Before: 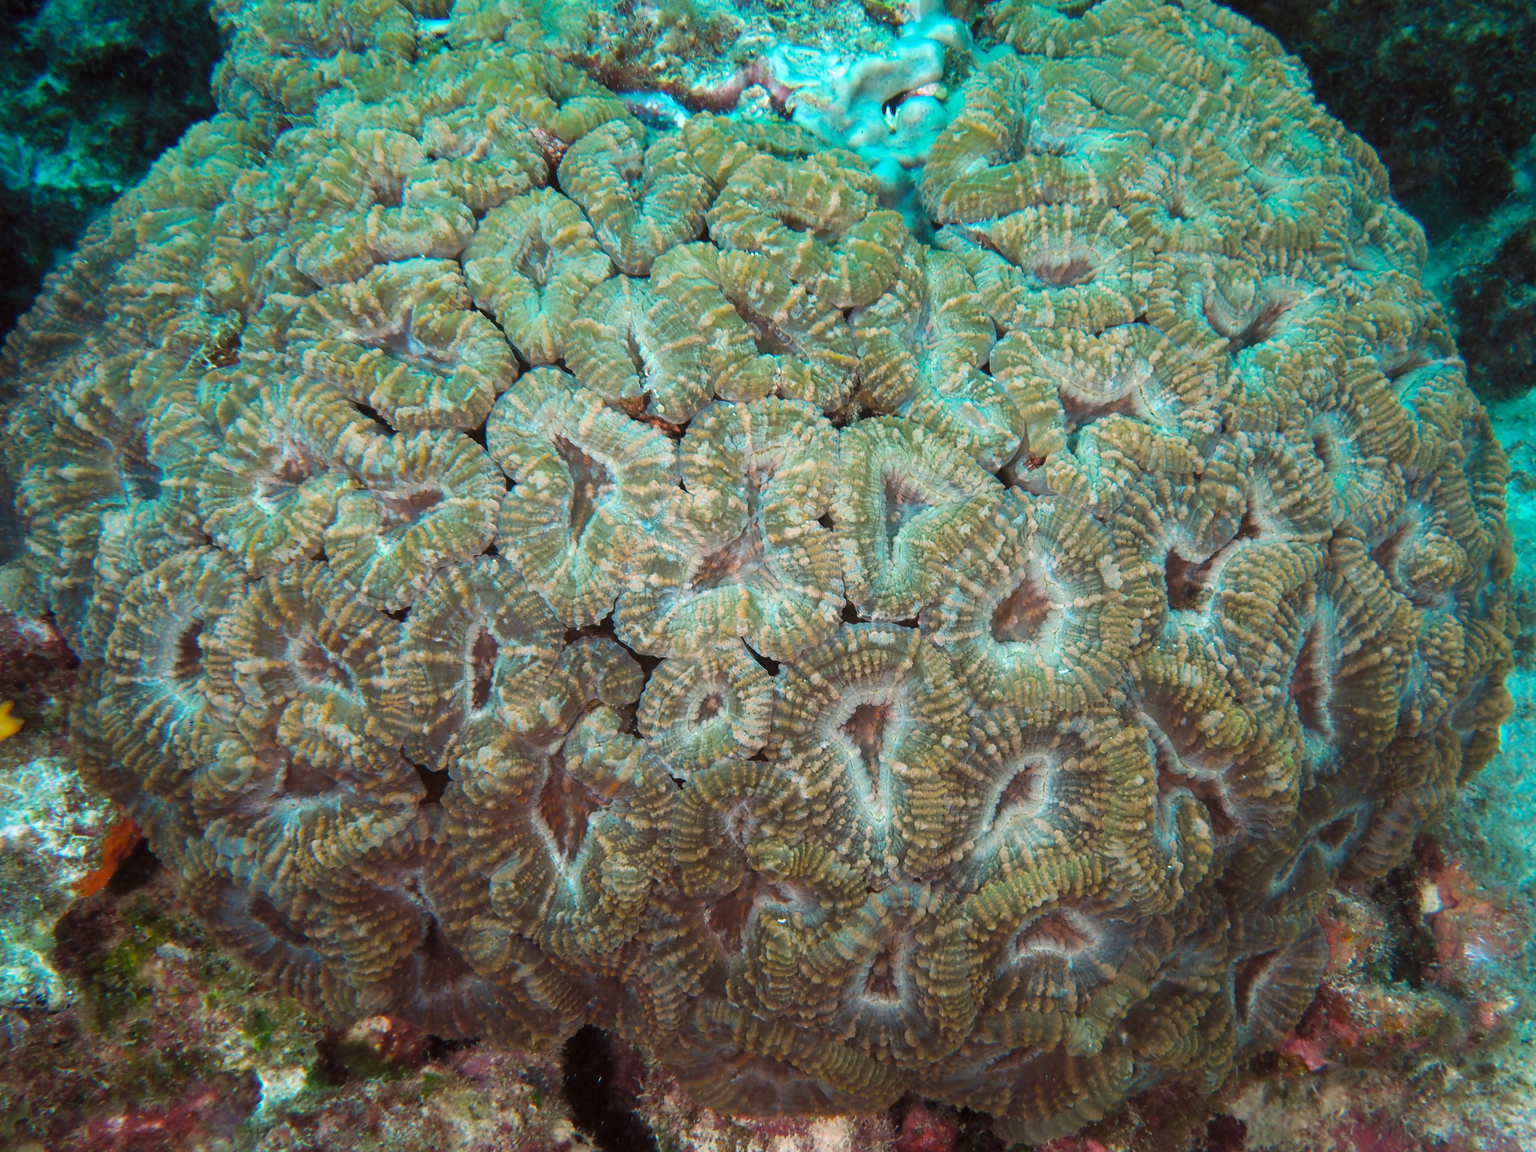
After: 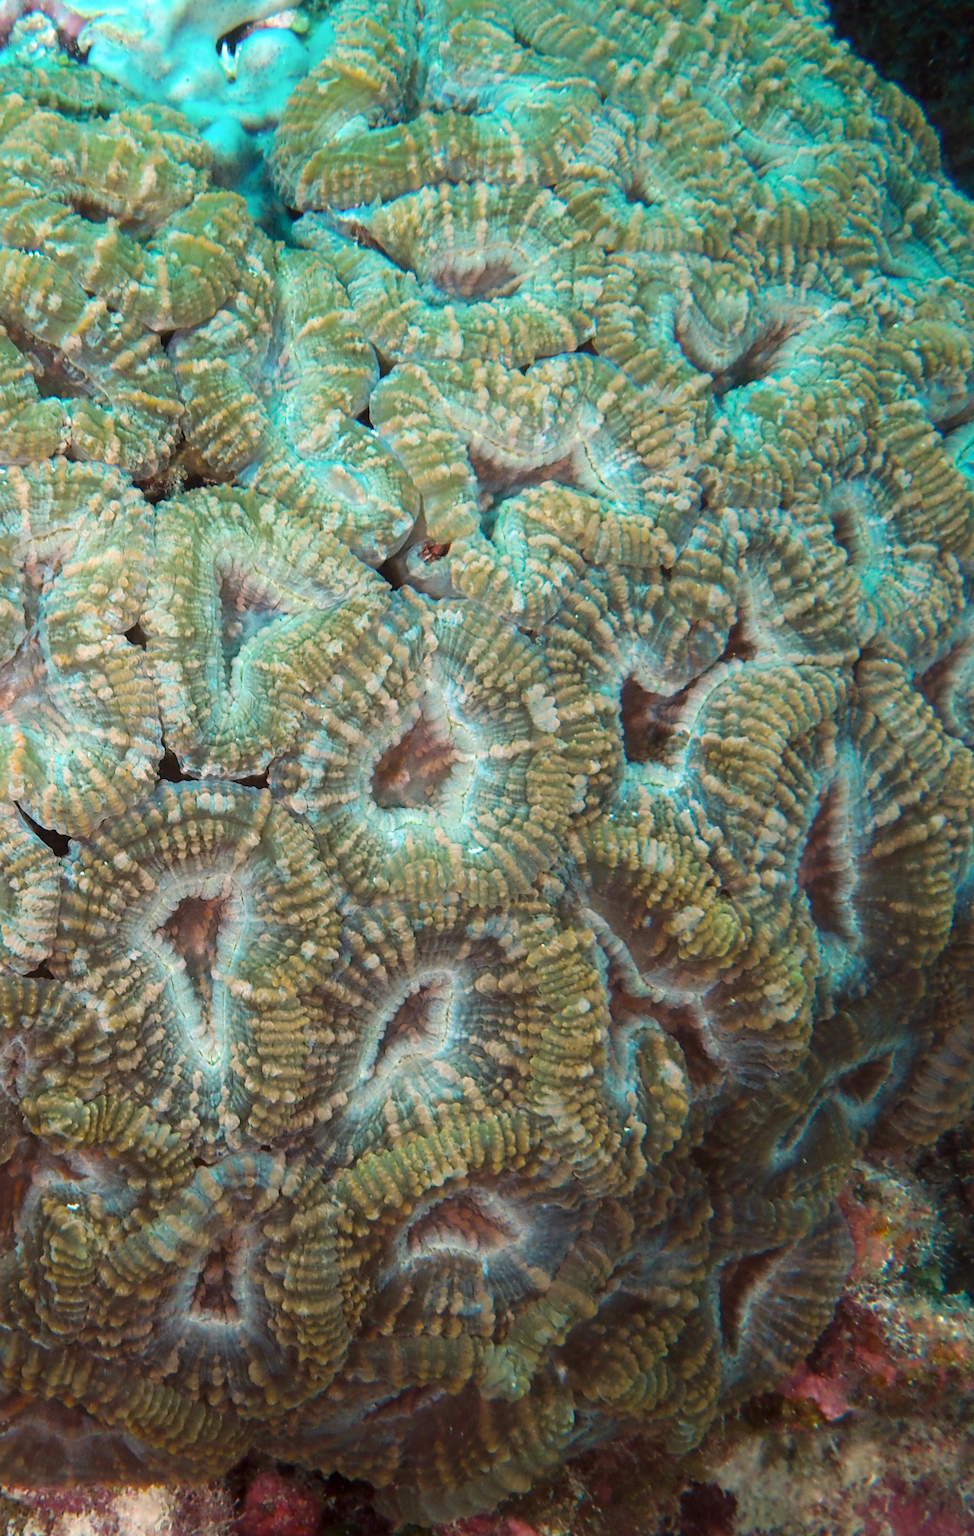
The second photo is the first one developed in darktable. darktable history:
crop: left 47.587%, top 6.632%, right 7.985%
shadows and highlights: shadows -39.74, highlights 64.81, soften with gaussian
local contrast: mode bilateral grid, contrast 20, coarseness 51, detail 119%, midtone range 0.2
